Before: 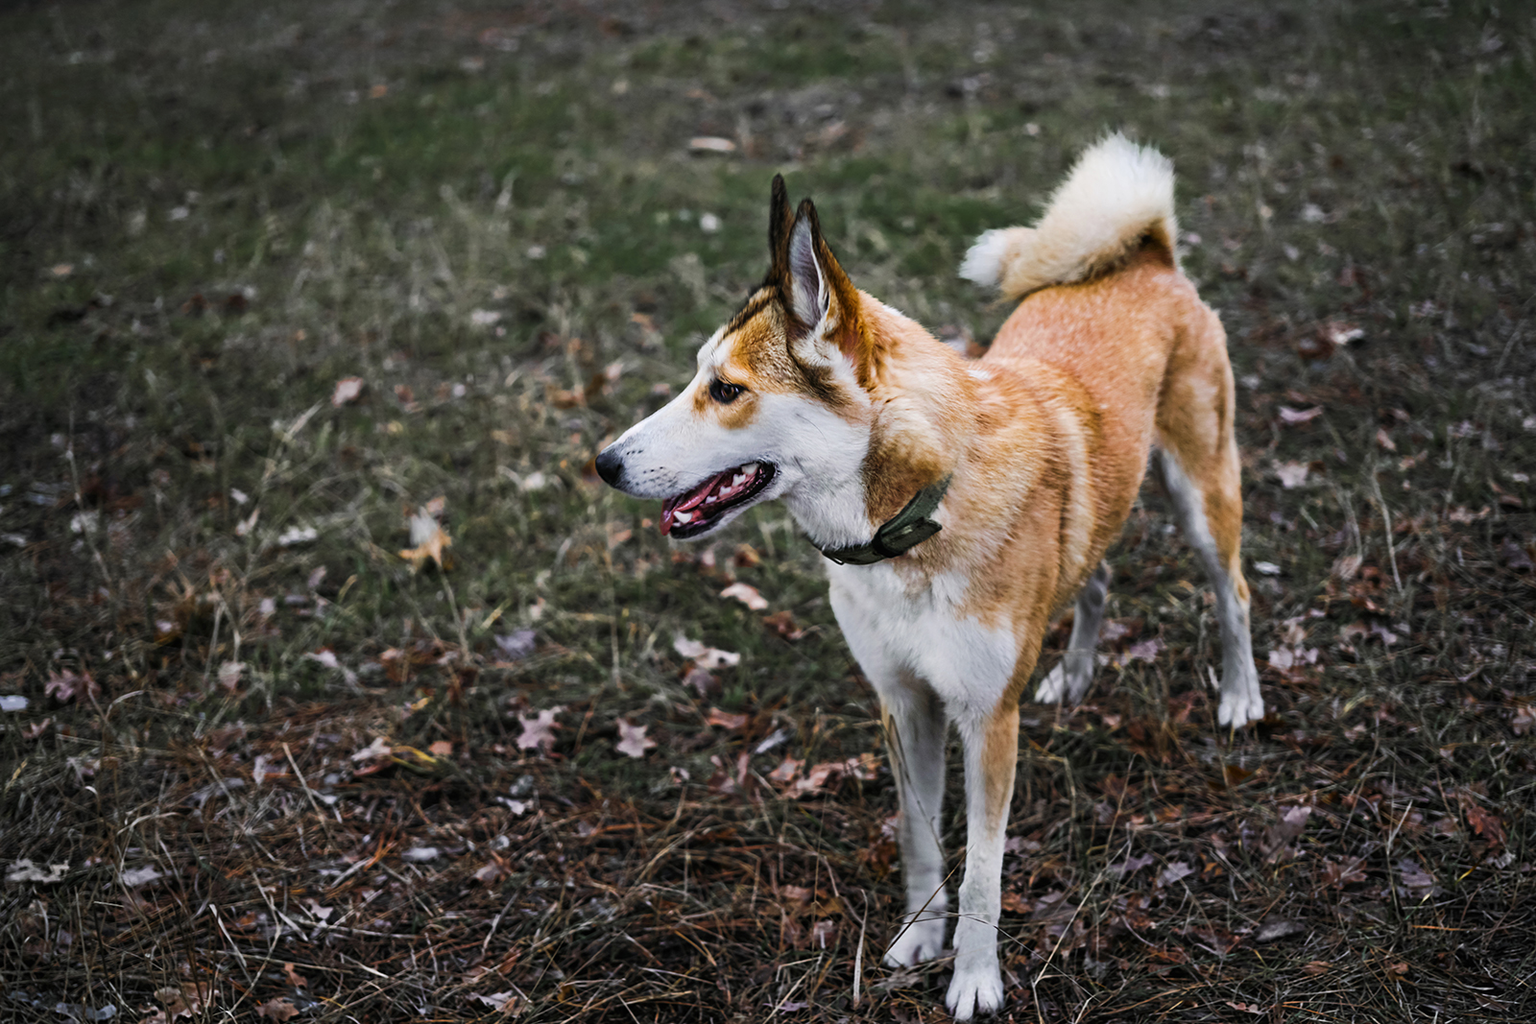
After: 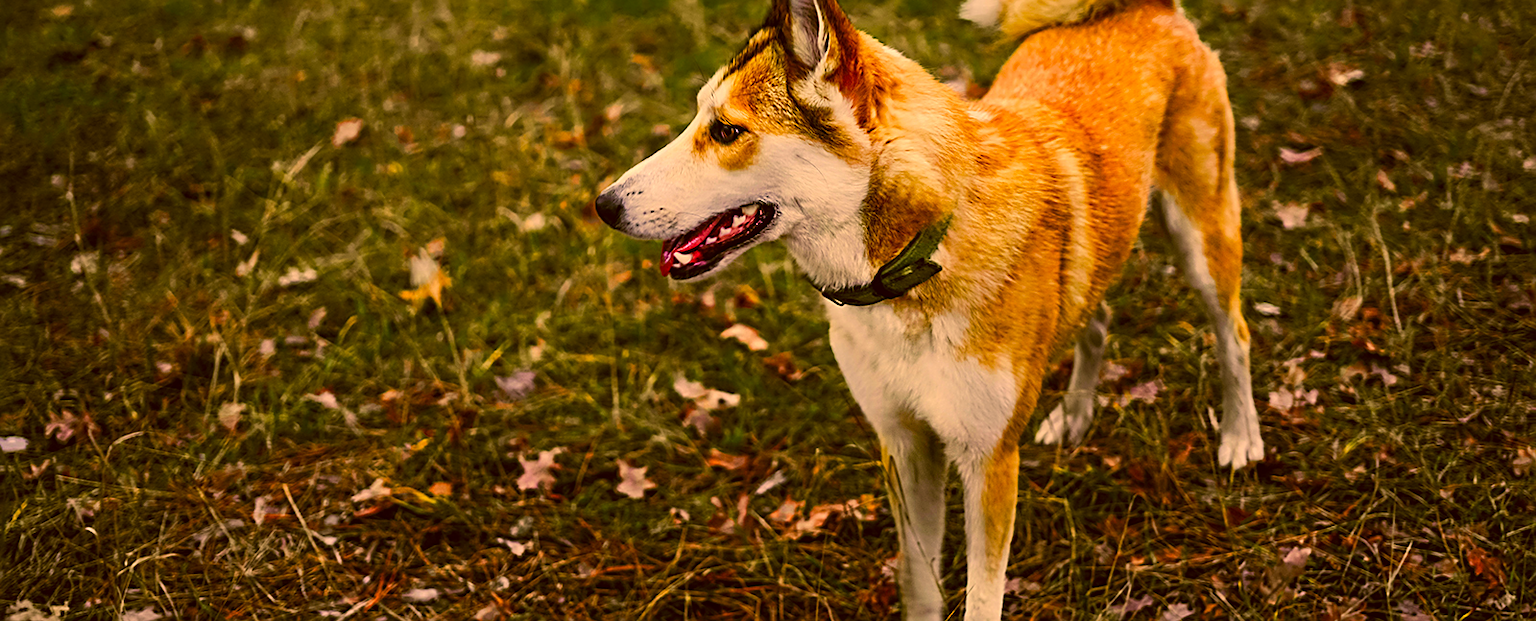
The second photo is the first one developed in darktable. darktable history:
sharpen: on, module defaults
crop and rotate: top 25.357%, bottom 13.942%
color correction: highlights a* 10.44, highlights b* 30.04, shadows a* 2.73, shadows b* 17.51, saturation 1.72
white balance: red 0.976, blue 1.04
shadows and highlights: radius 108.52, shadows 23.73, highlights -59.32, low approximation 0.01, soften with gaussian
